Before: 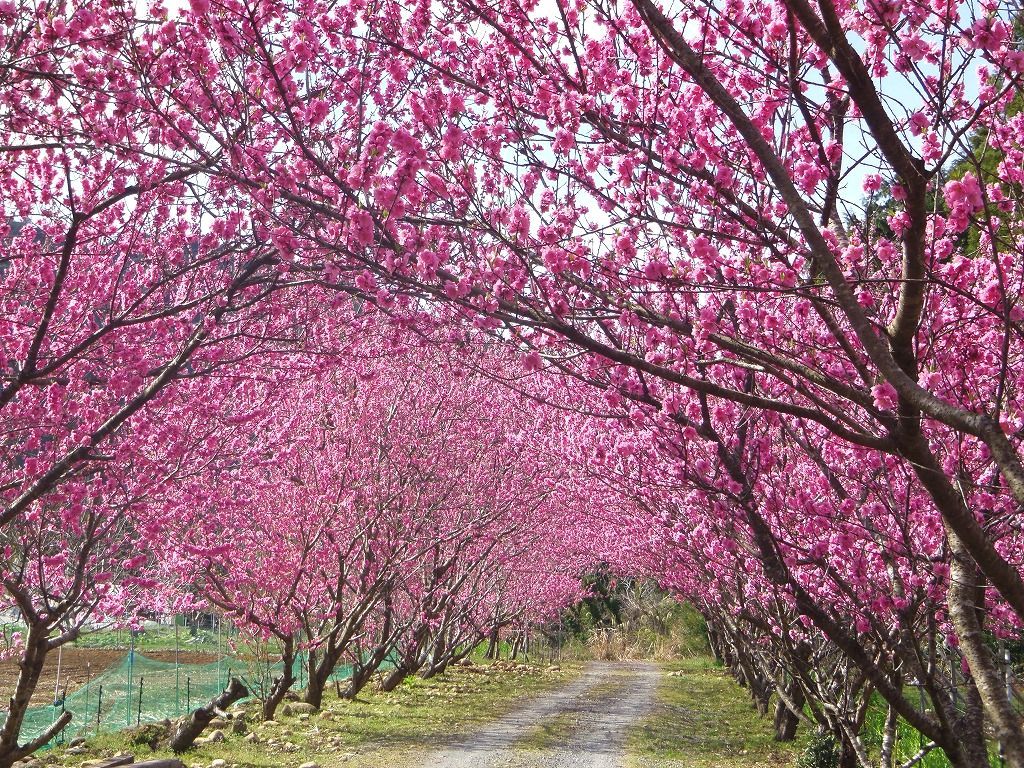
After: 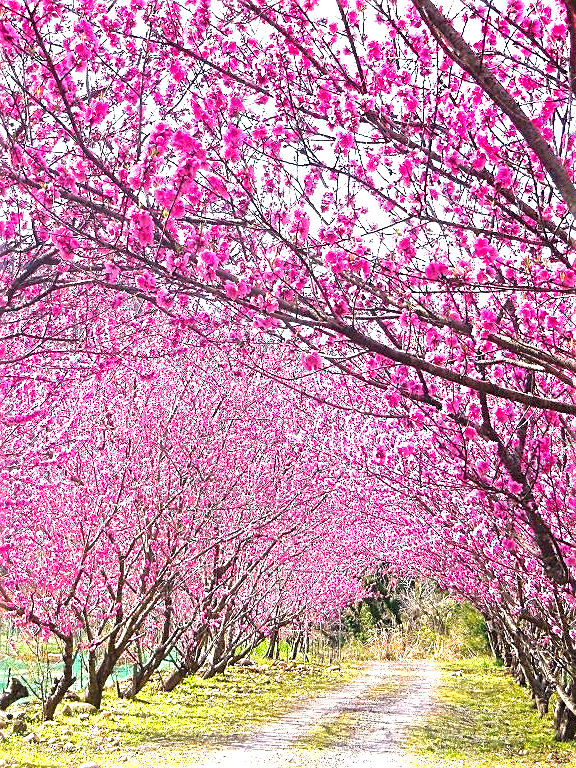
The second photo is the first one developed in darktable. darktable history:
levels: levels [0.055, 0.477, 0.9]
crop: left 21.496%, right 22.254%
sharpen: on, module defaults
color balance rgb: shadows lift › chroma 2%, shadows lift › hue 217.2°, power › chroma 0.25%, power › hue 60°, highlights gain › chroma 1.5%, highlights gain › hue 309.6°, global offset › luminance -0.5%, perceptual saturation grading › global saturation 15%, global vibrance 20%
exposure: black level correction 0.001, exposure 1.116 EV, compensate highlight preservation false
